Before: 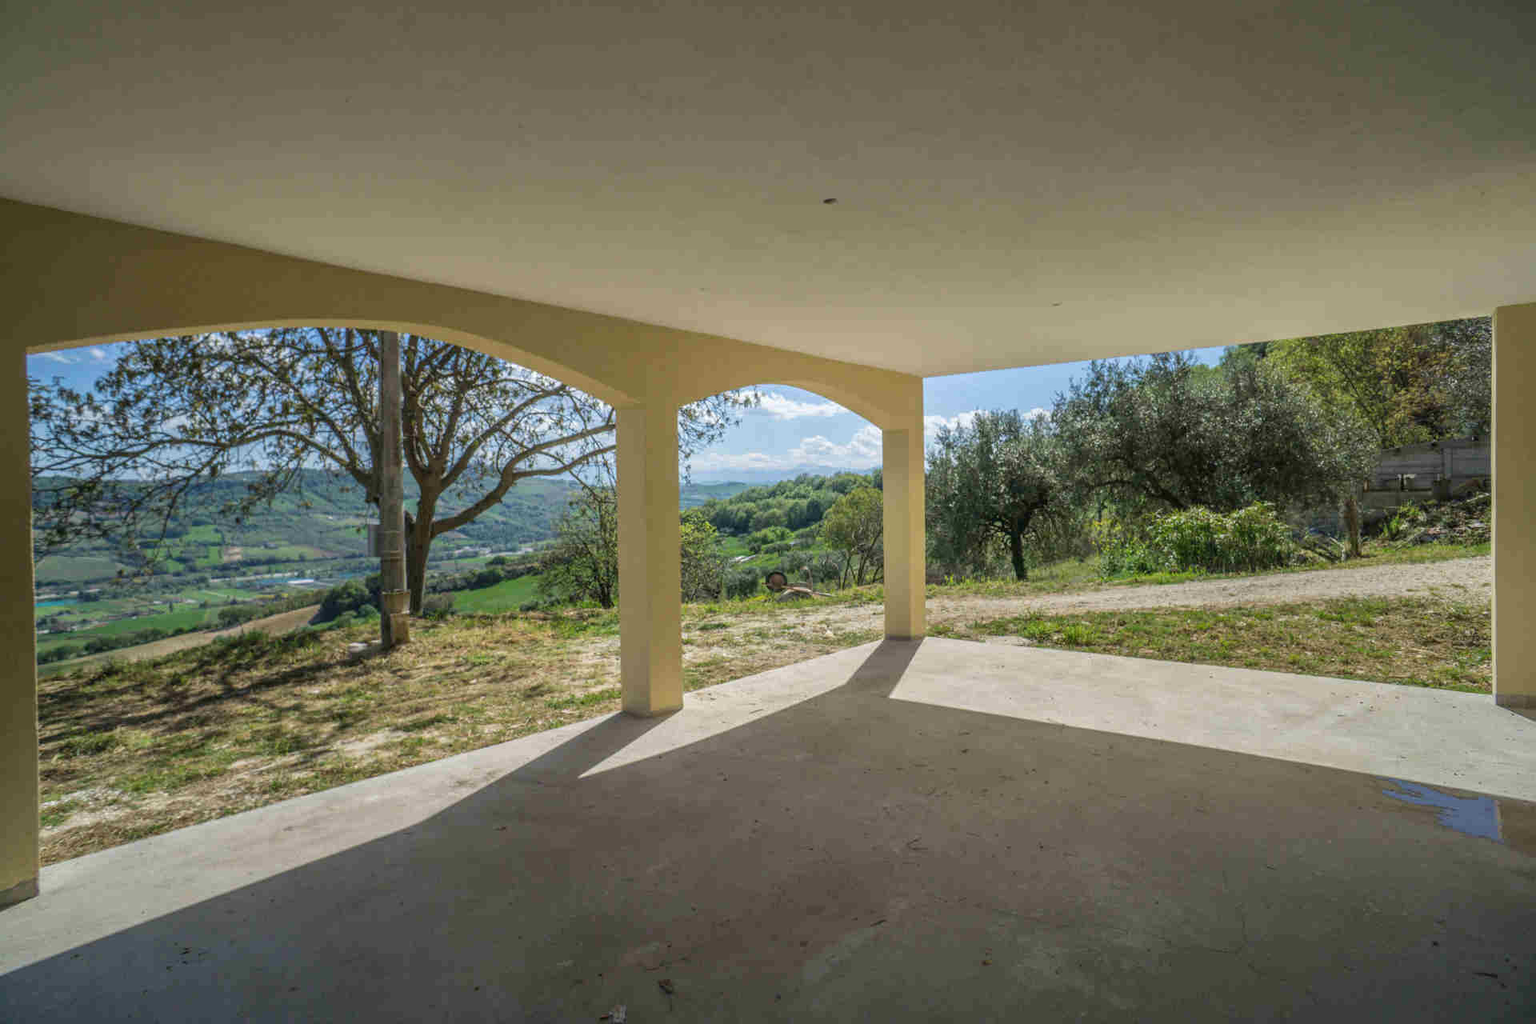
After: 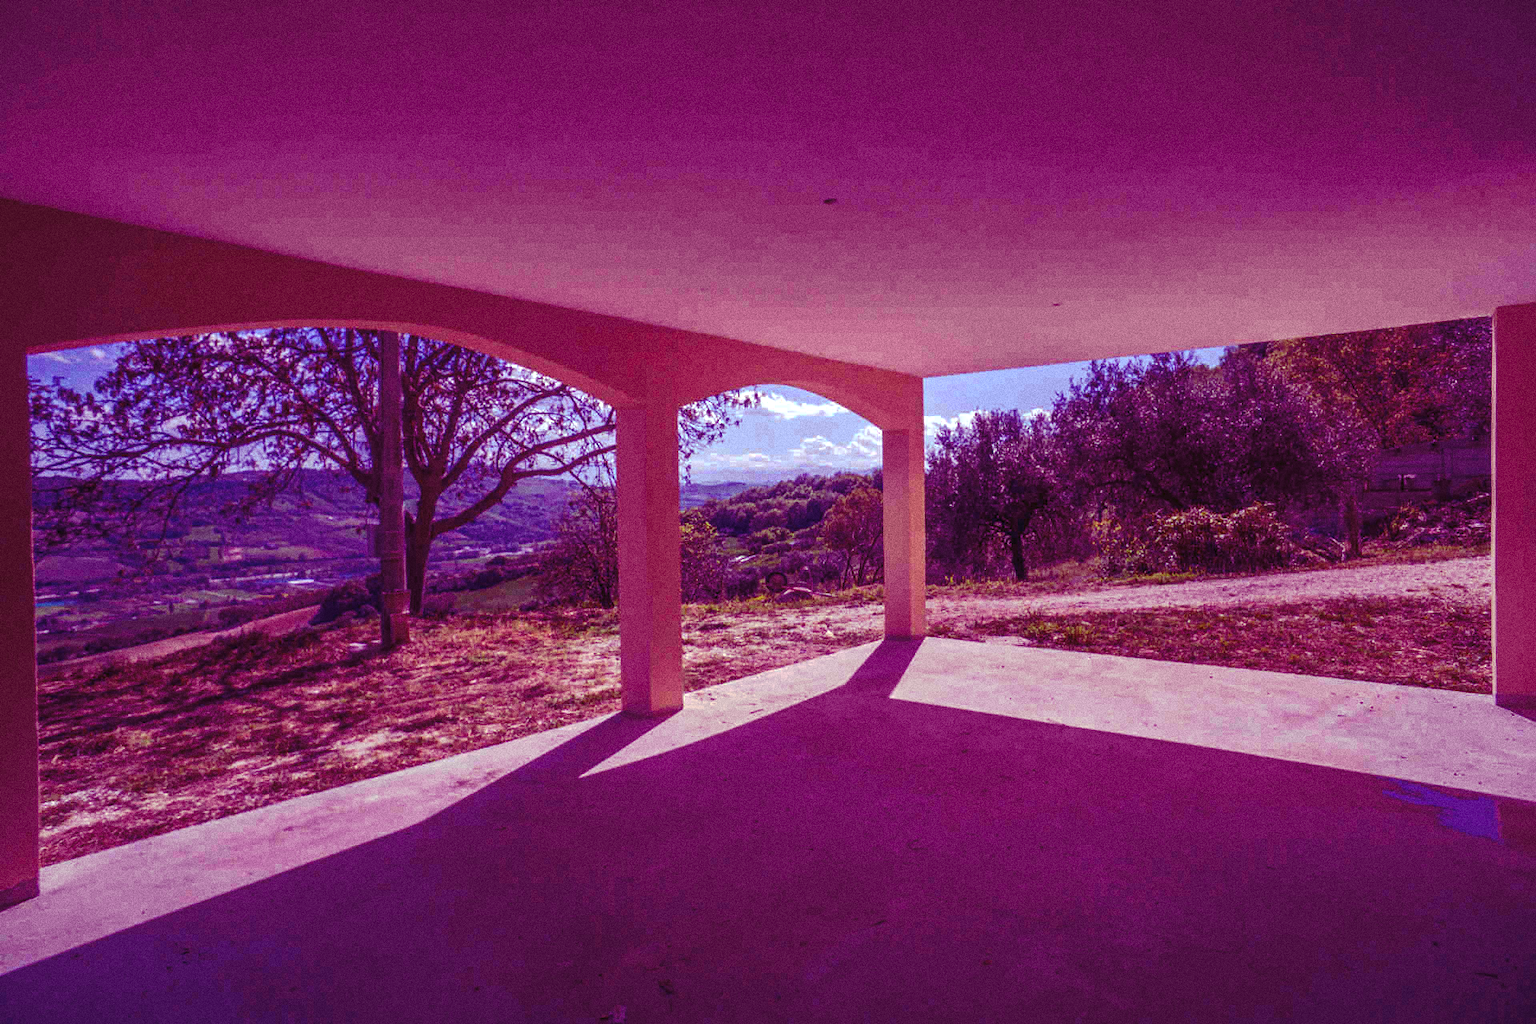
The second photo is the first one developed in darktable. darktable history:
grain: coarseness 0.09 ISO, strength 40%
color balance: mode lift, gamma, gain (sRGB), lift [1, 1, 0.101, 1]
exposure: exposure 0.3 EV, compensate highlight preservation false
tone curve: curves: ch0 [(0, 0) (0.003, 0.032) (0.011, 0.04) (0.025, 0.058) (0.044, 0.084) (0.069, 0.107) (0.1, 0.13) (0.136, 0.158) (0.177, 0.193) (0.224, 0.236) (0.277, 0.283) (0.335, 0.335) (0.399, 0.399) (0.468, 0.467) (0.543, 0.533) (0.623, 0.612) (0.709, 0.698) (0.801, 0.776) (0.898, 0.848) (1, 1)], preserve colors none
